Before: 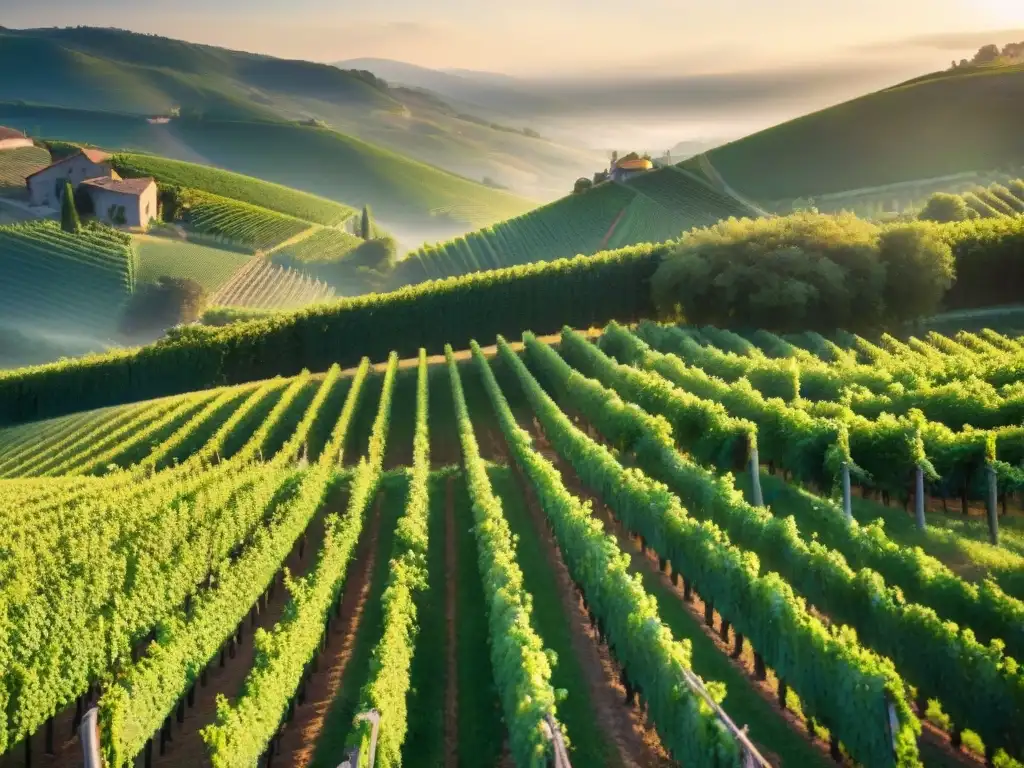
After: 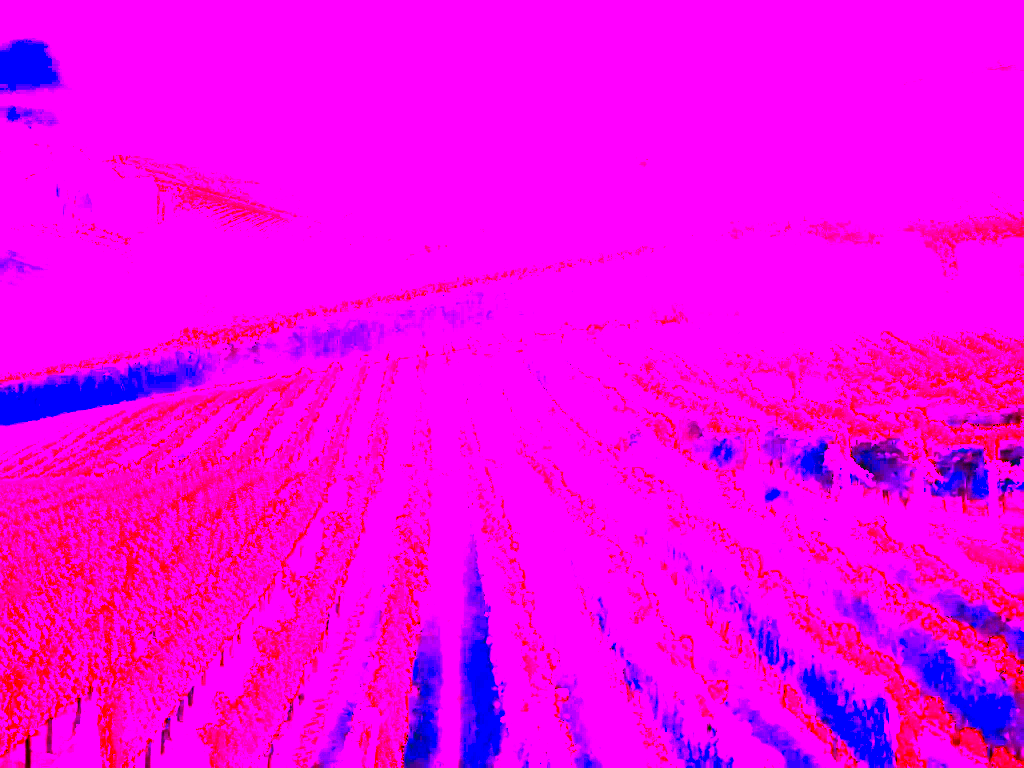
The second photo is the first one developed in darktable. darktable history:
white balance: red 8, blue 8
velvia: on, module defaults
contrast brightness saturation: contrast 0.26, brightness 0.02, saturation 0.87
color balance rgb: on, module defaults
tone equalizer: on, module defaults
